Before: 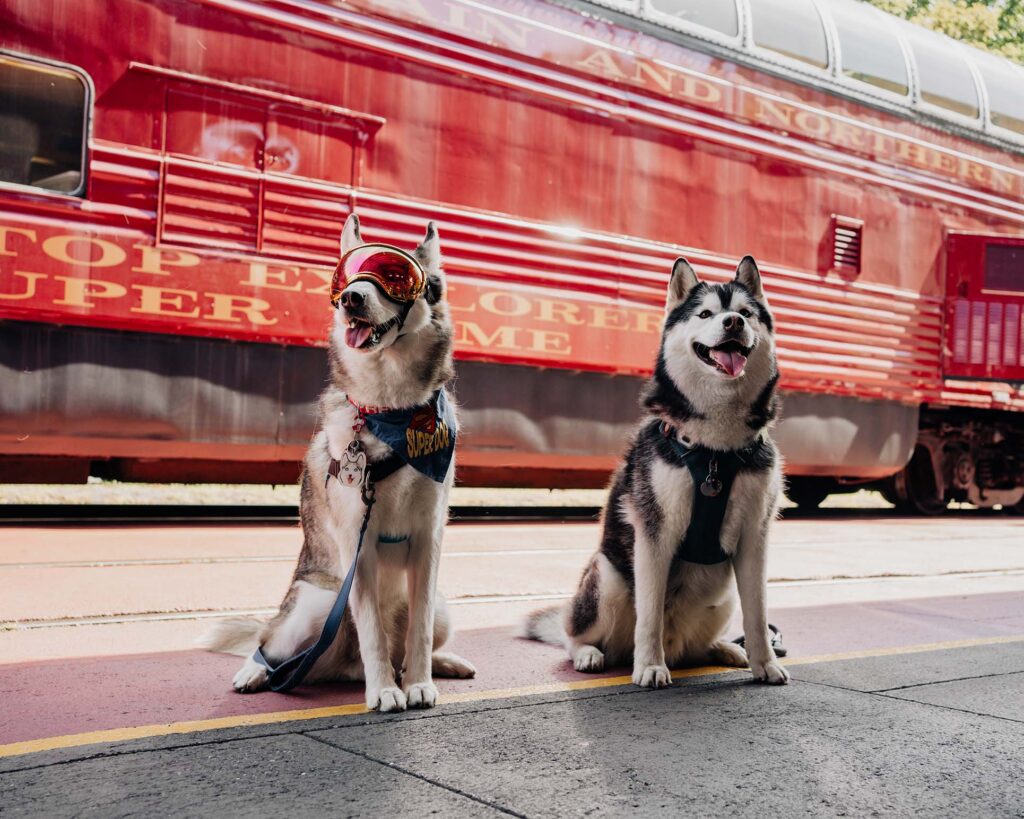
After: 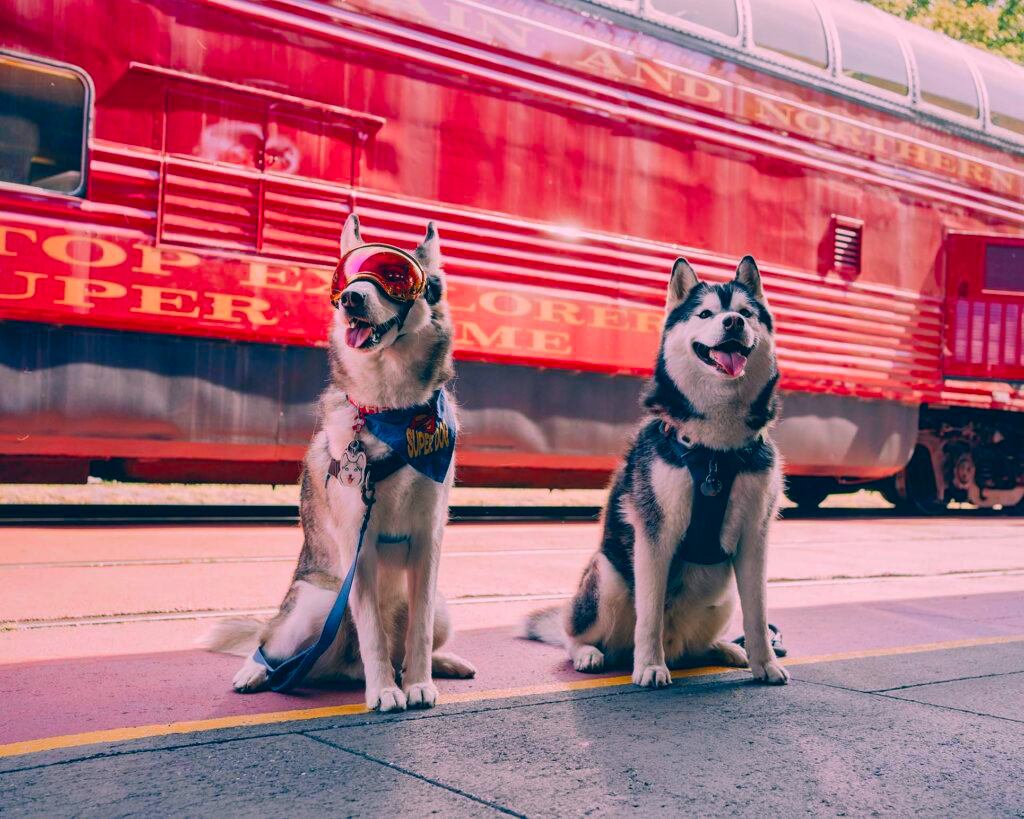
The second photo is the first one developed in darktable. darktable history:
color correction: highlights a* 16.25, highlights b* 0.294, shadows a* -15.25, shadows b* -13.88, saturation 1.48
shadows and highlights: on, module defaults
